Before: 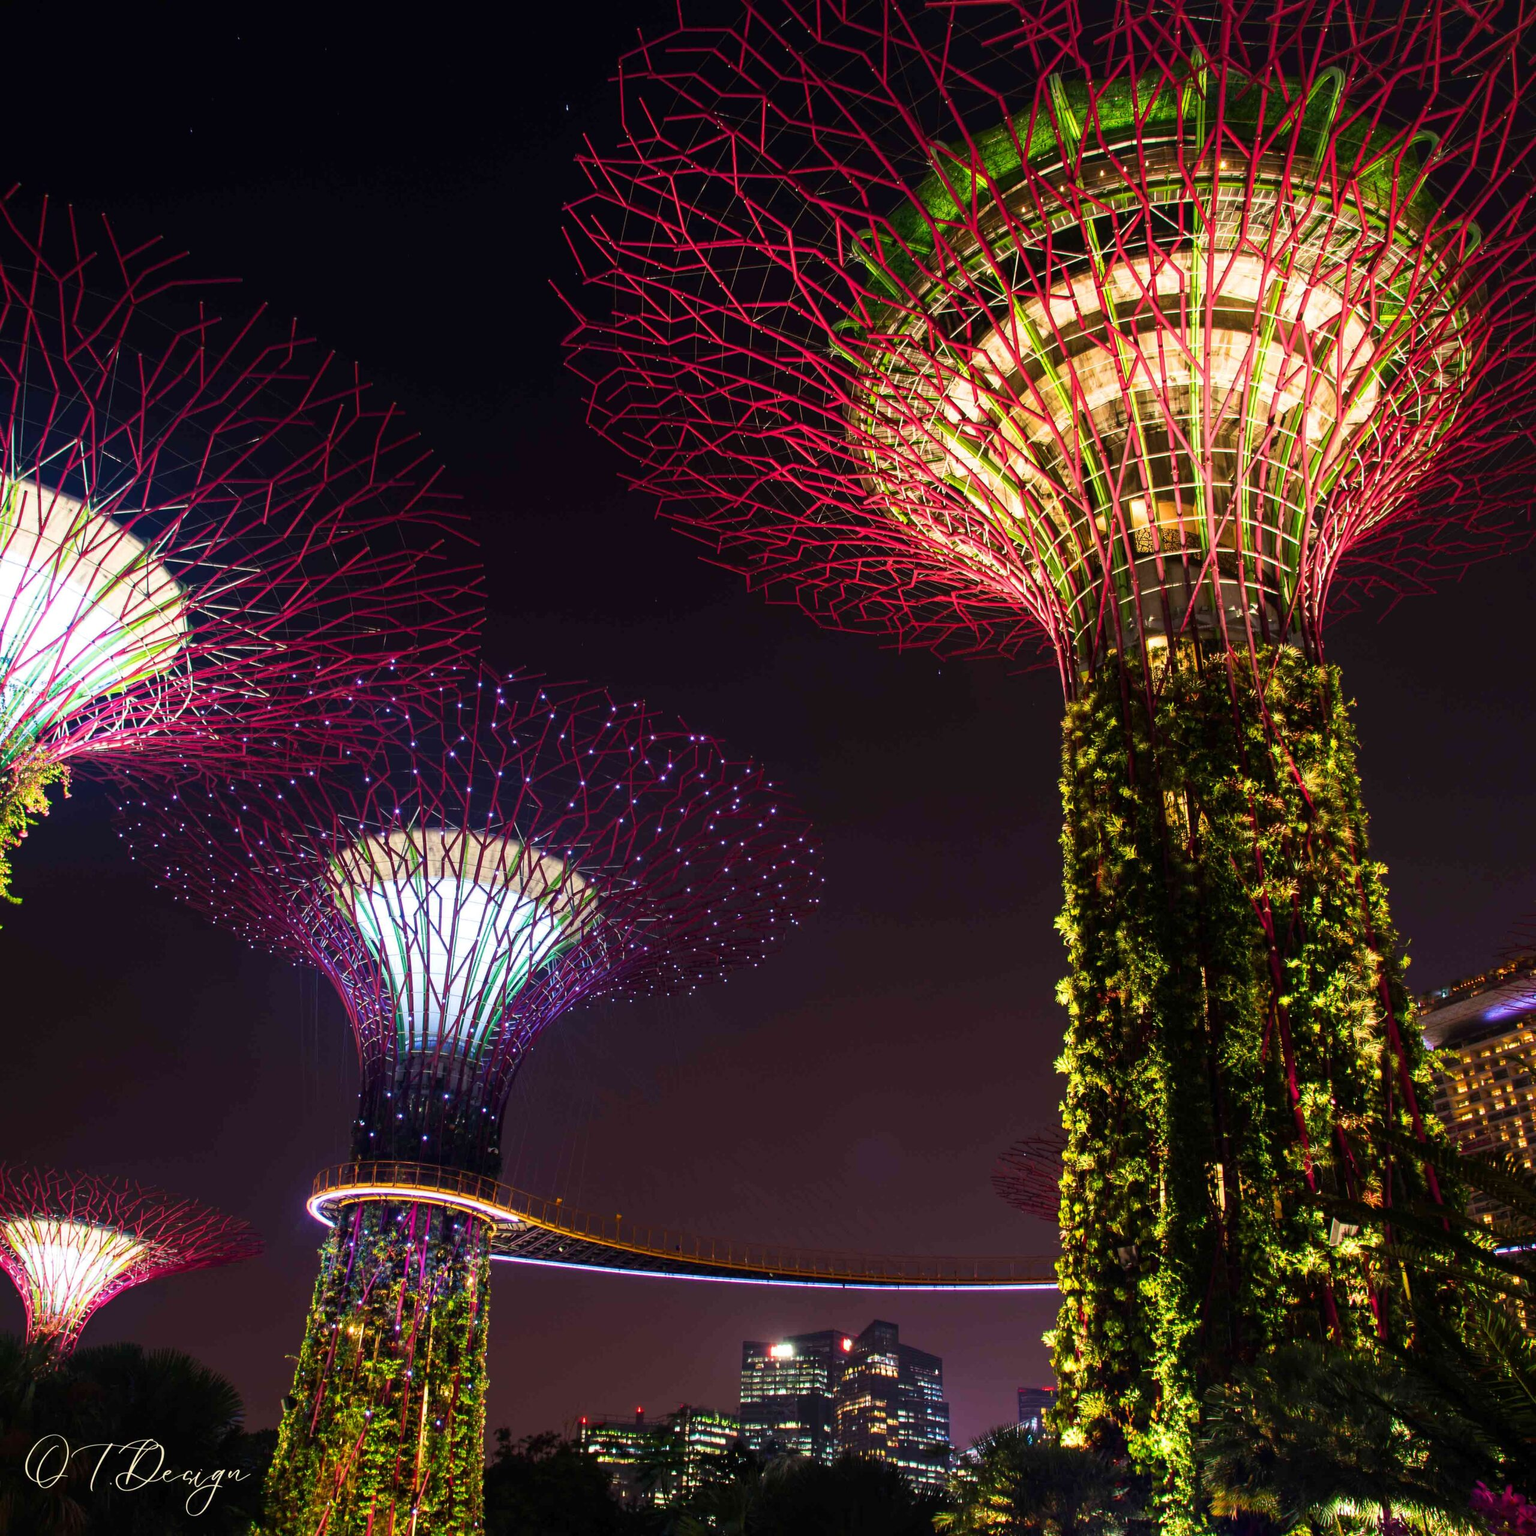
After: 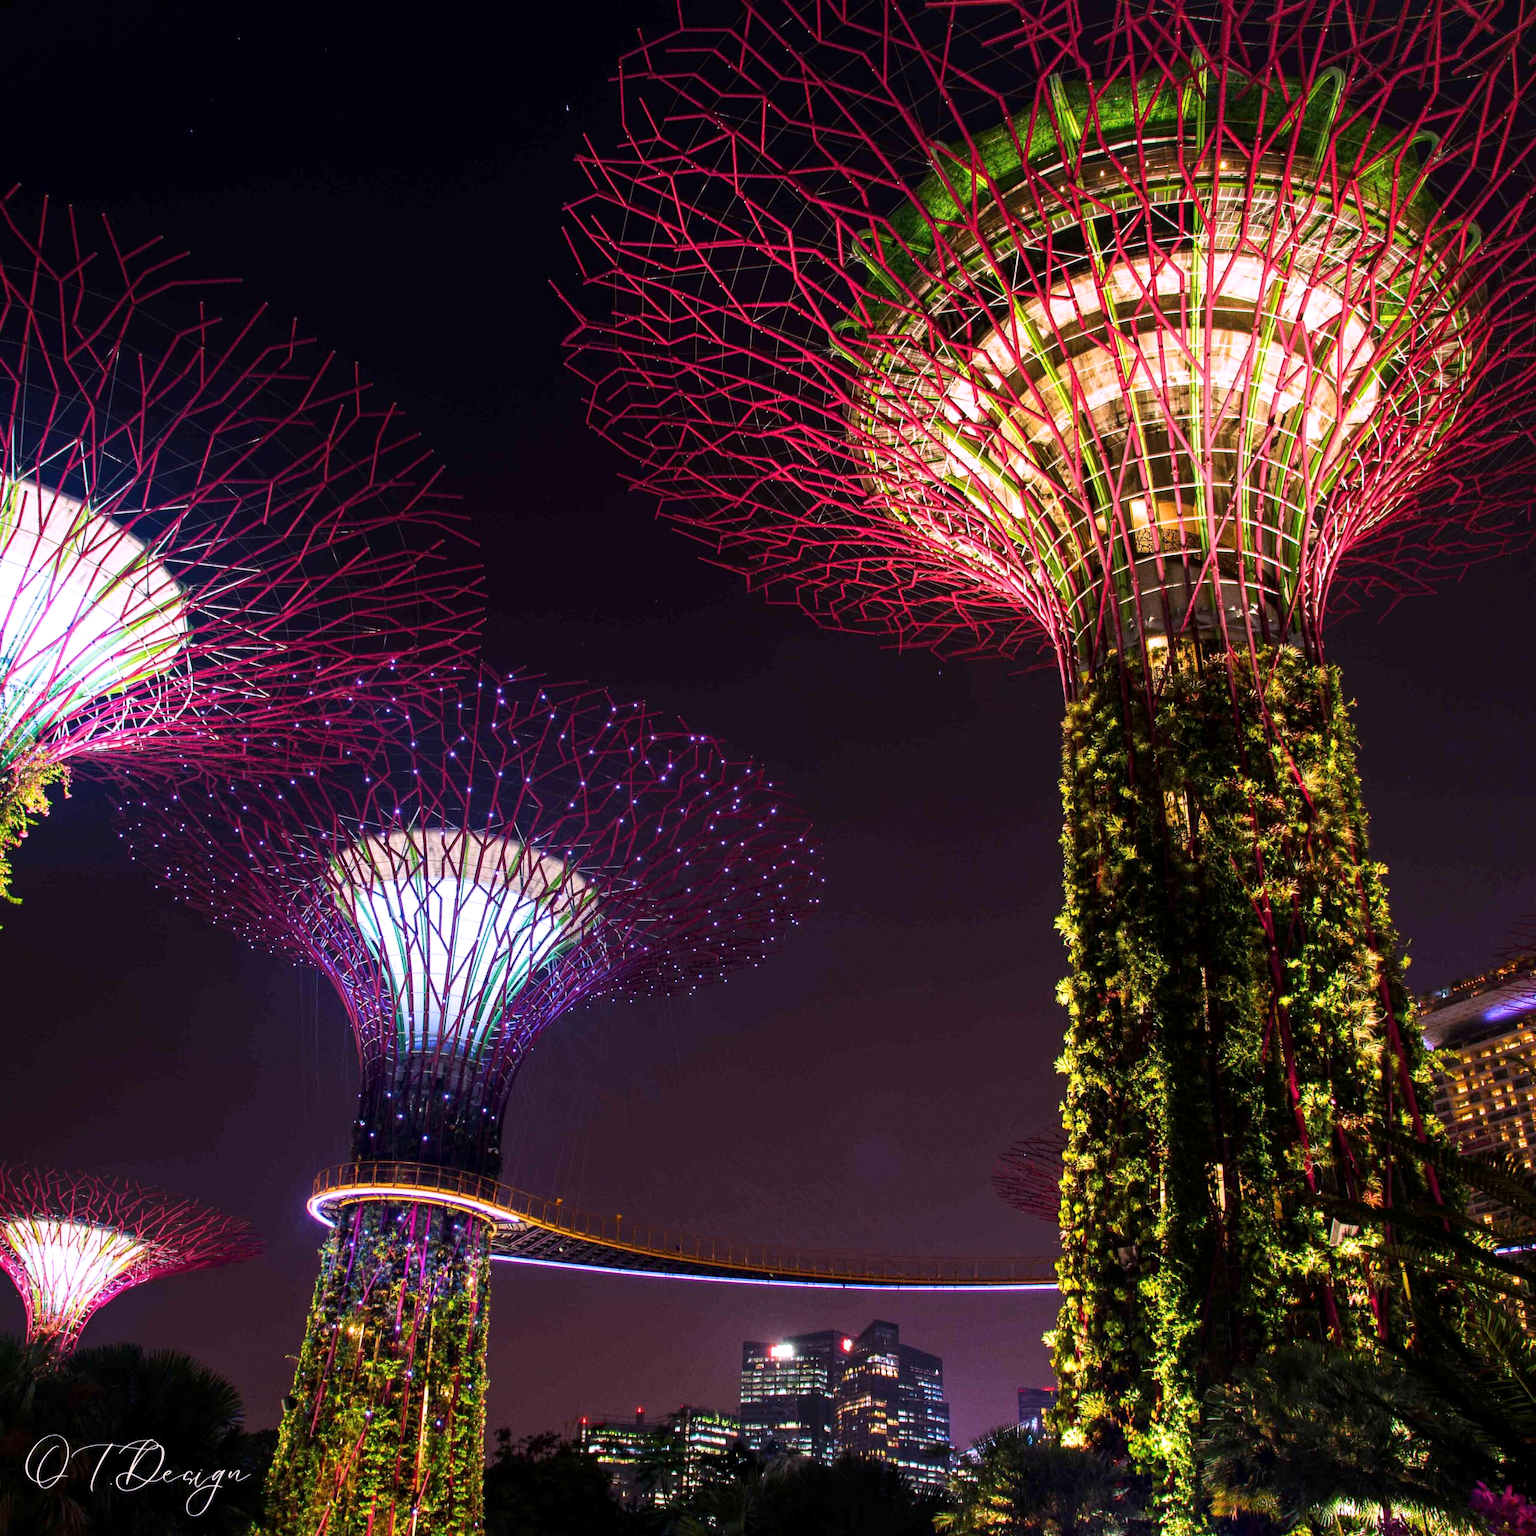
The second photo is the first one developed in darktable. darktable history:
local contrast: highlights 100%, shadows 100%, detail 120%, midtone range 0.2
white balance: red 1.042, blue 1.17
grain: coarseness 0.09 ISO
